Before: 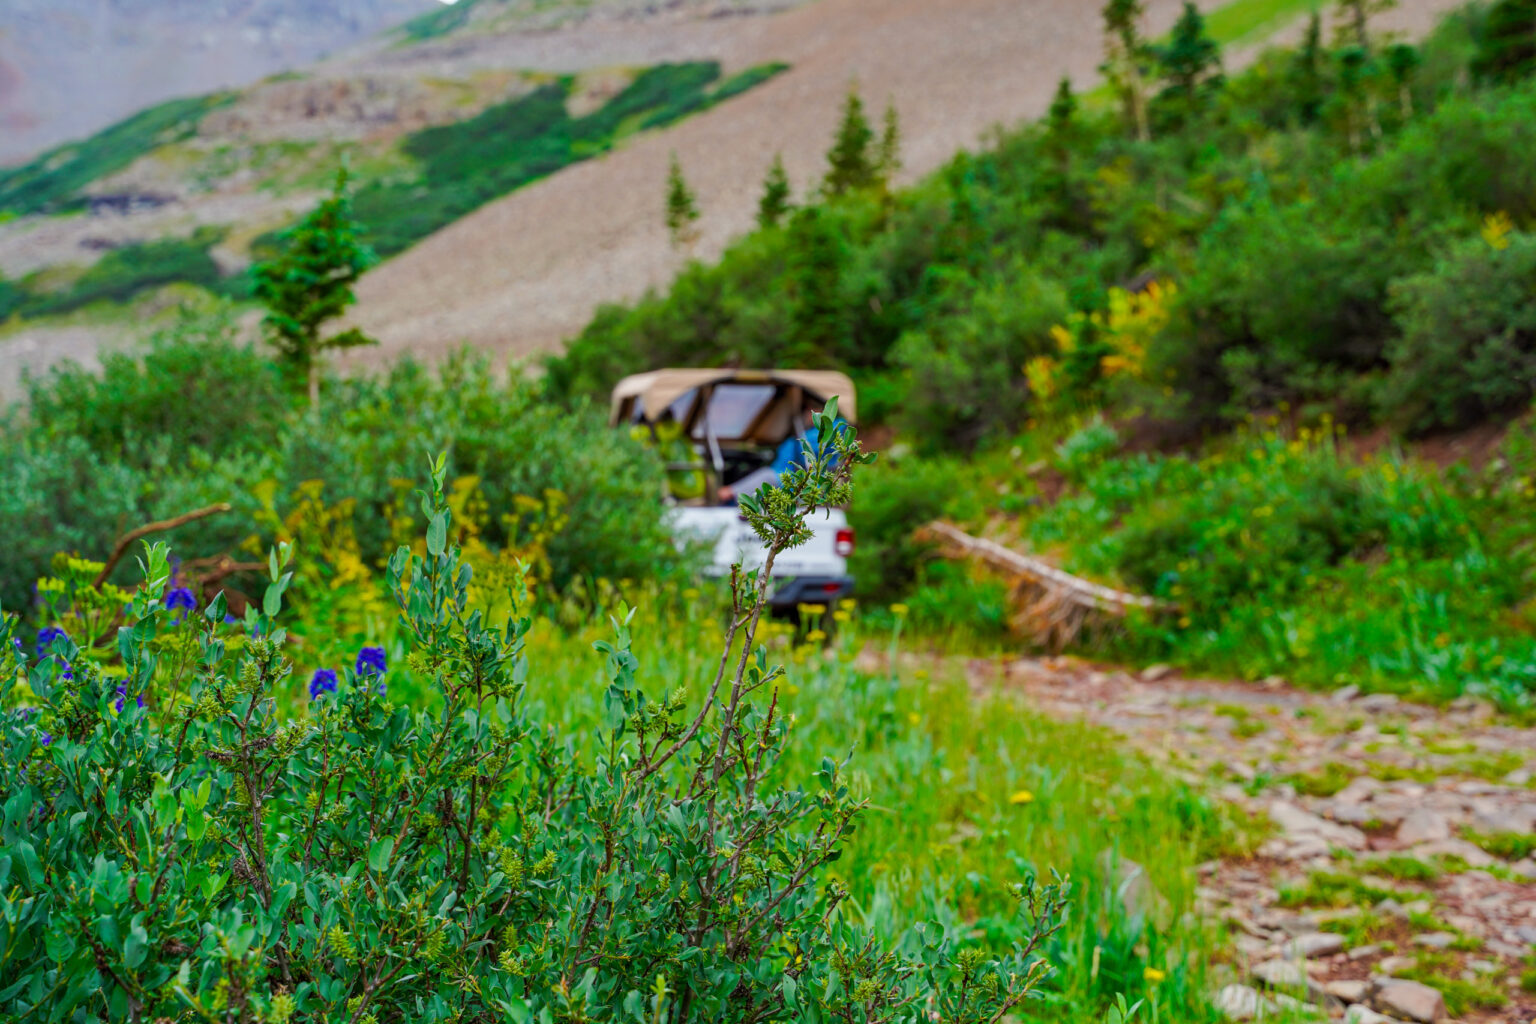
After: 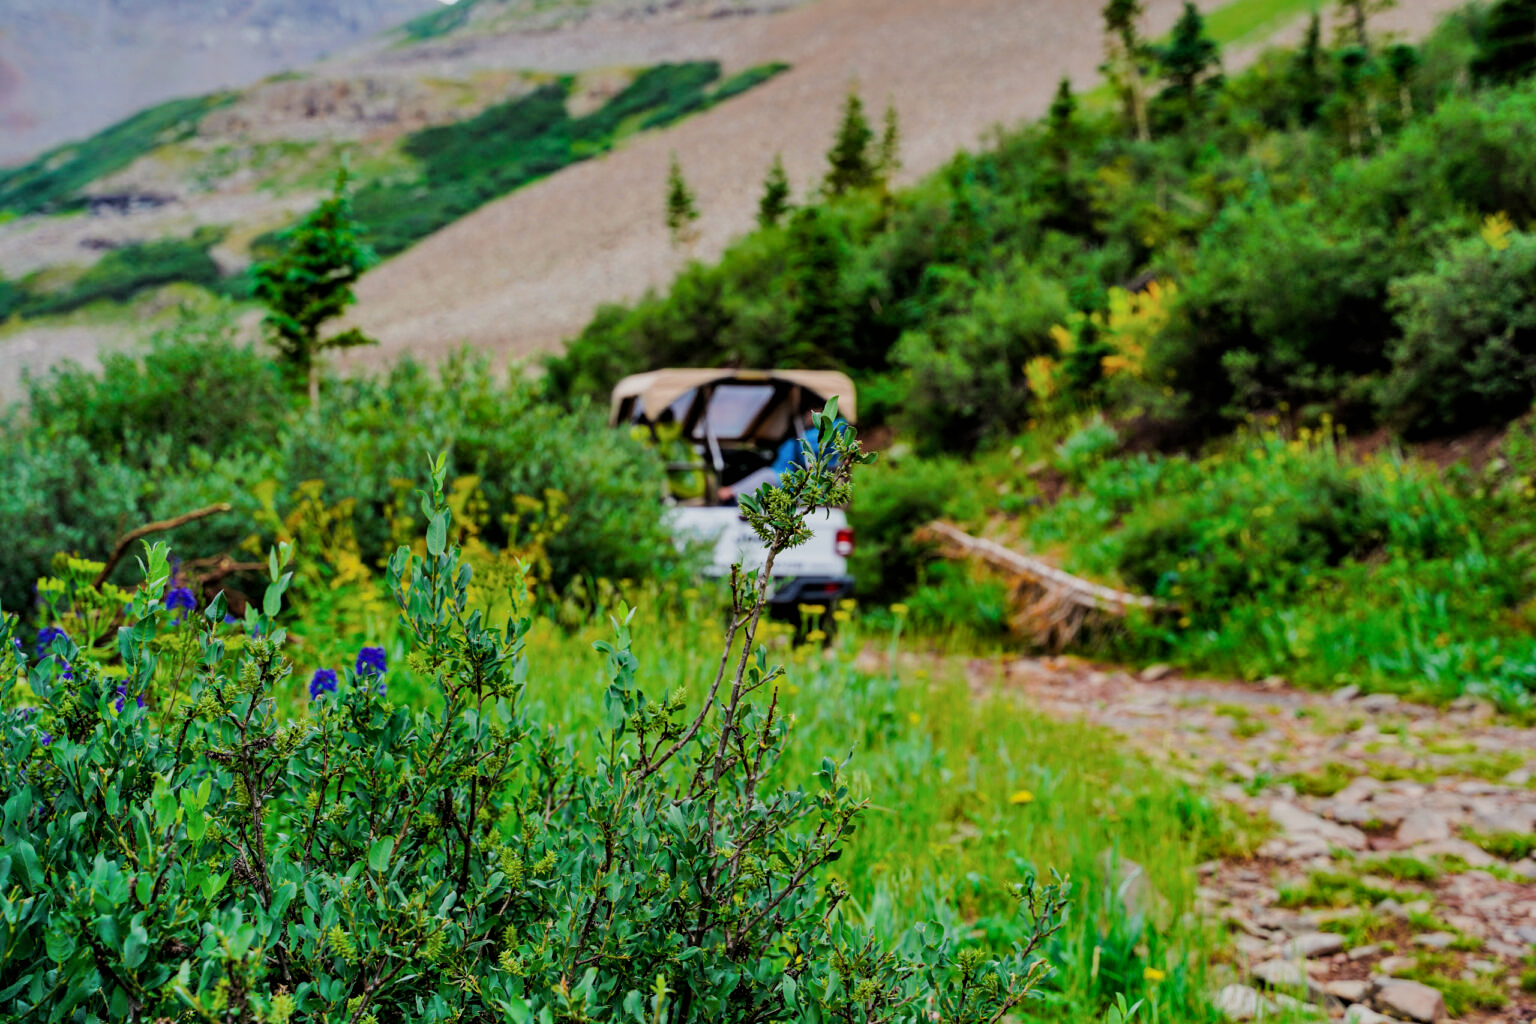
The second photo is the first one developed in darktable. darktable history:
filmic rgb: black relative exposure -5.01 EV, white relative exposure 3.98 EV, hardness 2.9, contrast 1.3, highlights saturation mix -29.4%
shadows and highlights: radius 106.55, shadows 44.59, highlights -66.73, low approximation 0.01, soften with gaussian
